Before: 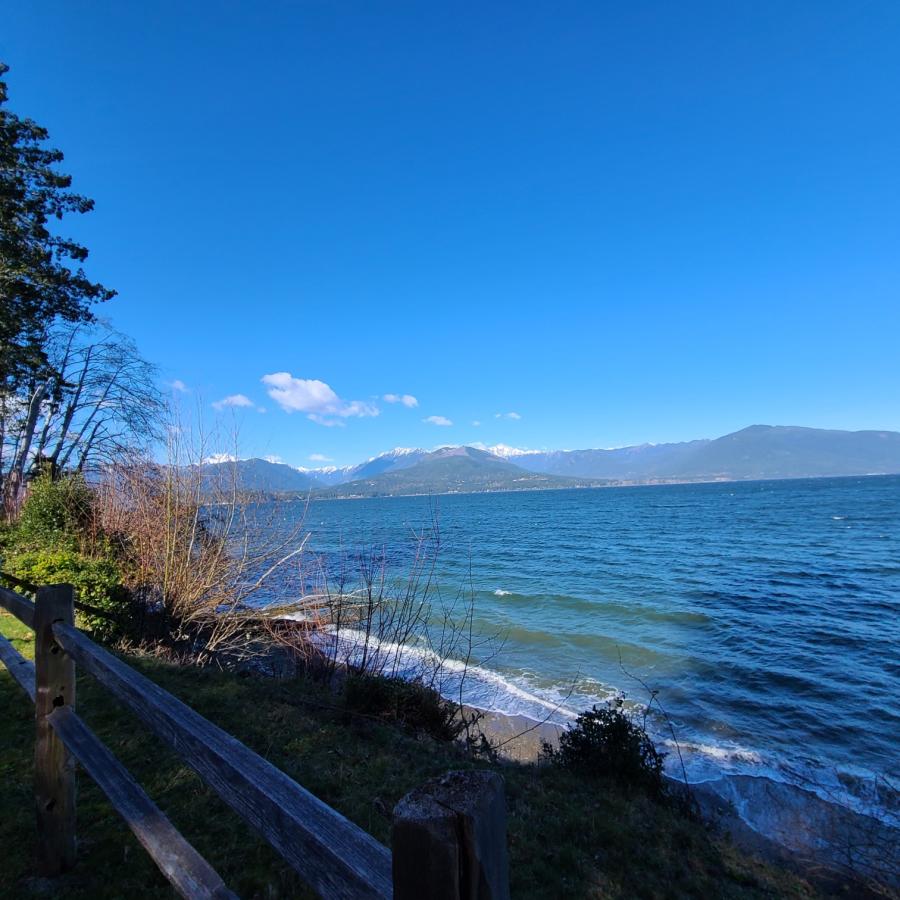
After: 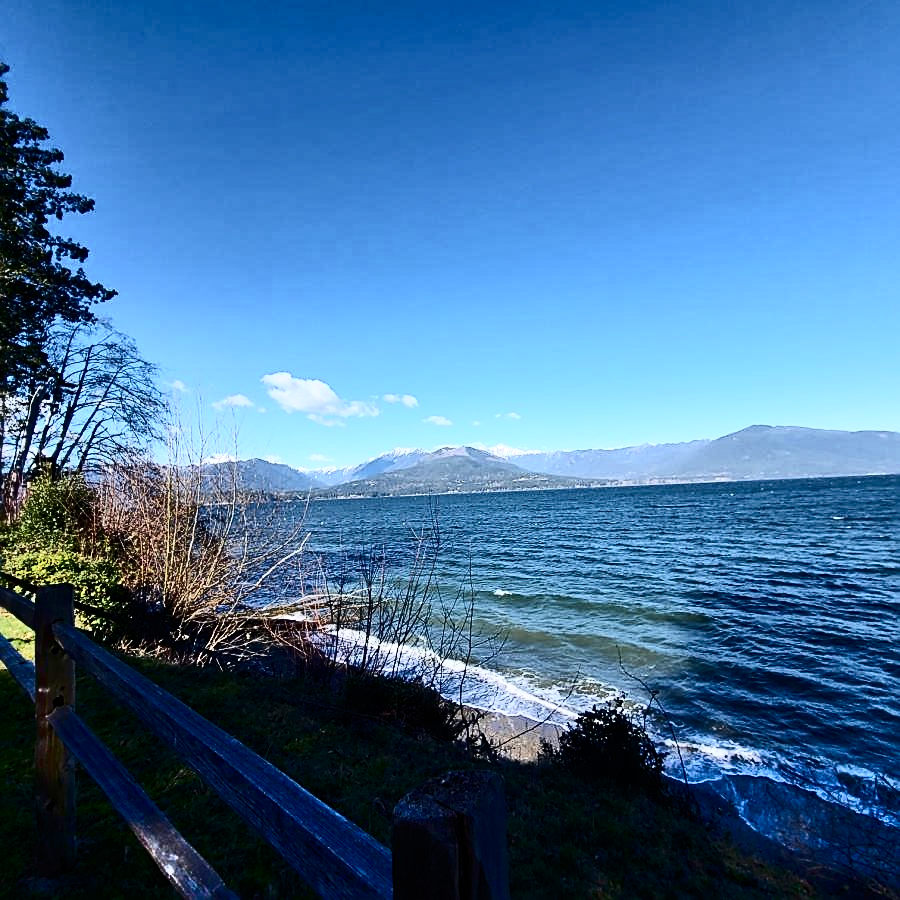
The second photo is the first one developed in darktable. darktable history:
contrast brightness saturation: contrast 0.51, saturation -0.103
shadows and highlights: low approximation 0.01, soften with gaussian
sharpen: on, module defaults
